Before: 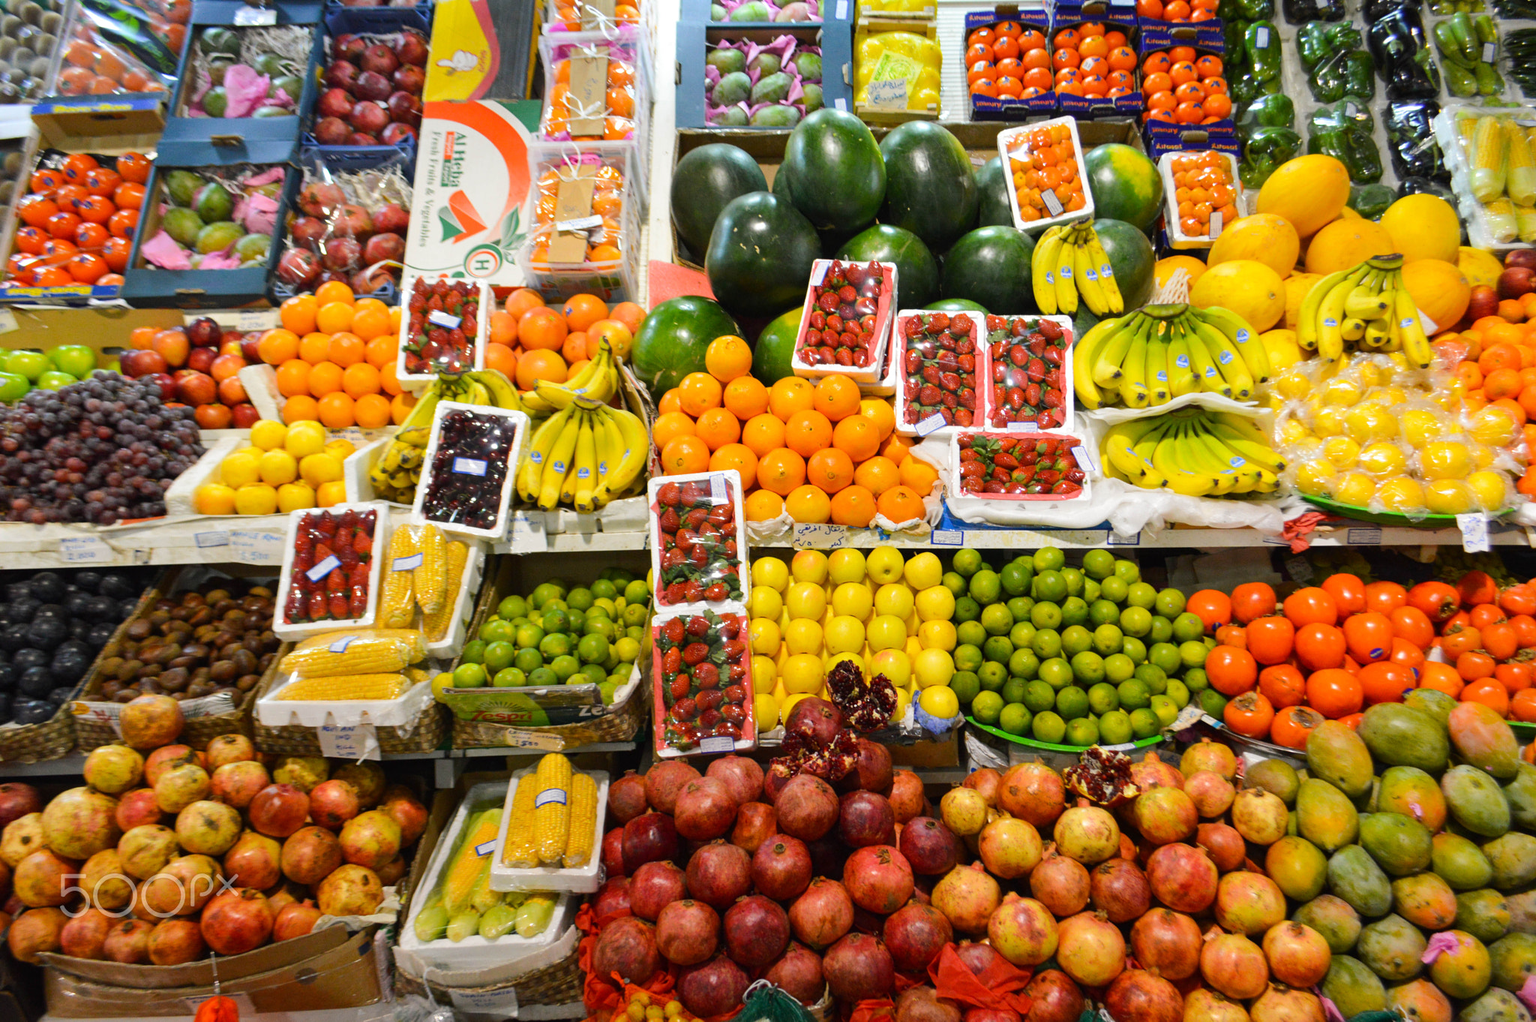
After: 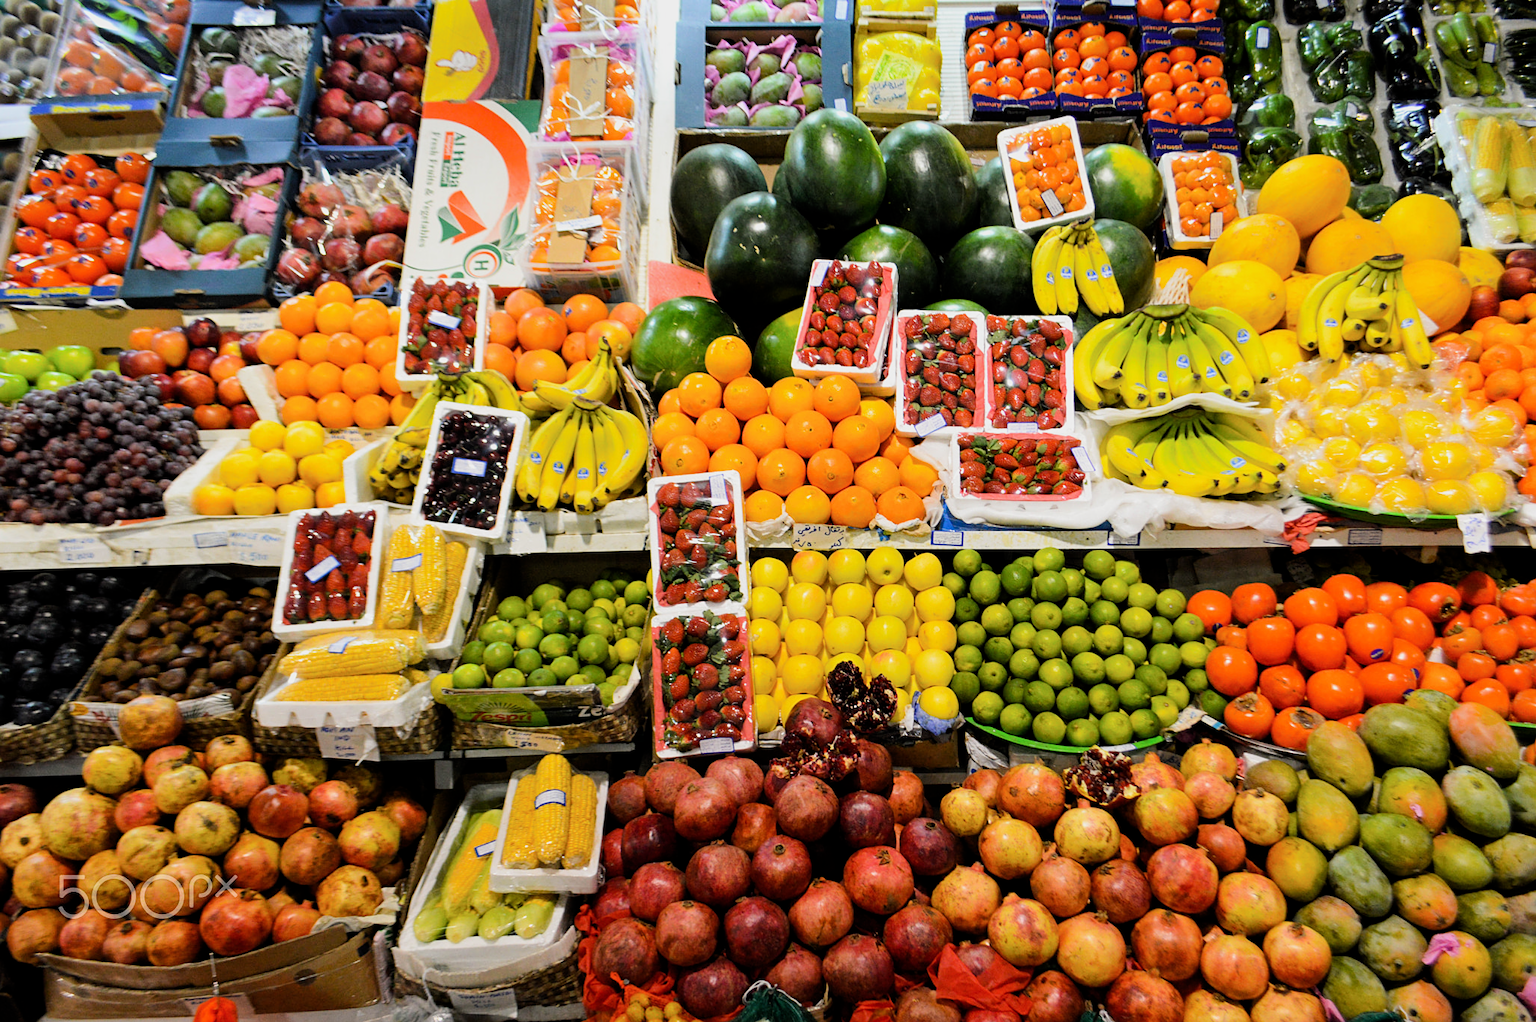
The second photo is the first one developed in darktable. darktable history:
crop and rotate: left 0.109%, bottom 0%
filmic rgb: middle gray luminance 12.88%, black relative exposure -10.14 EV, white relative exposure 3.47 EV, target black luminance 0%, hardness 5.7, latitude 45.22%, contrast 1.232, highlights saturation mix 5.72%, shadows ↔ highlights balance 26.61%
sharpen: amount 0.212
